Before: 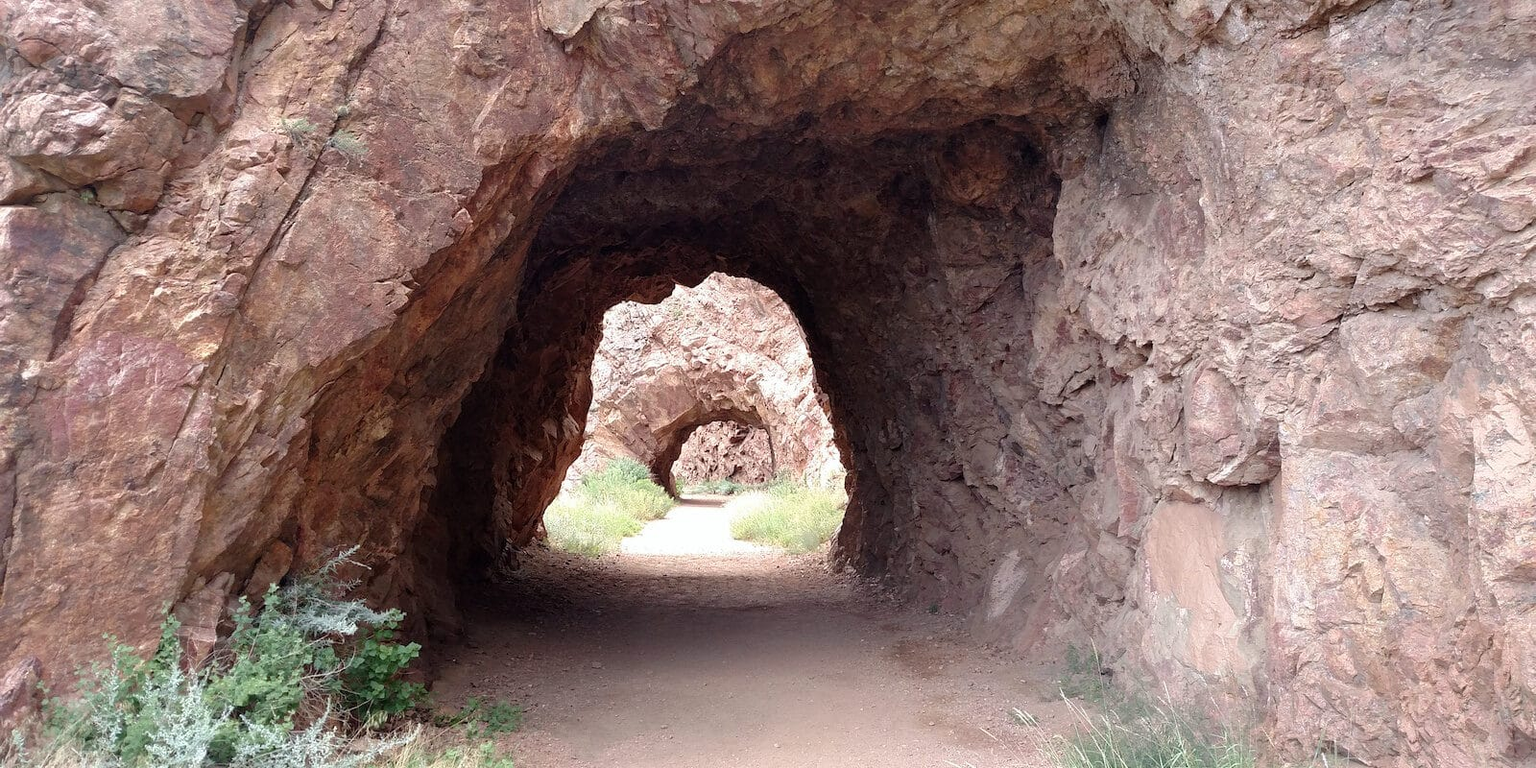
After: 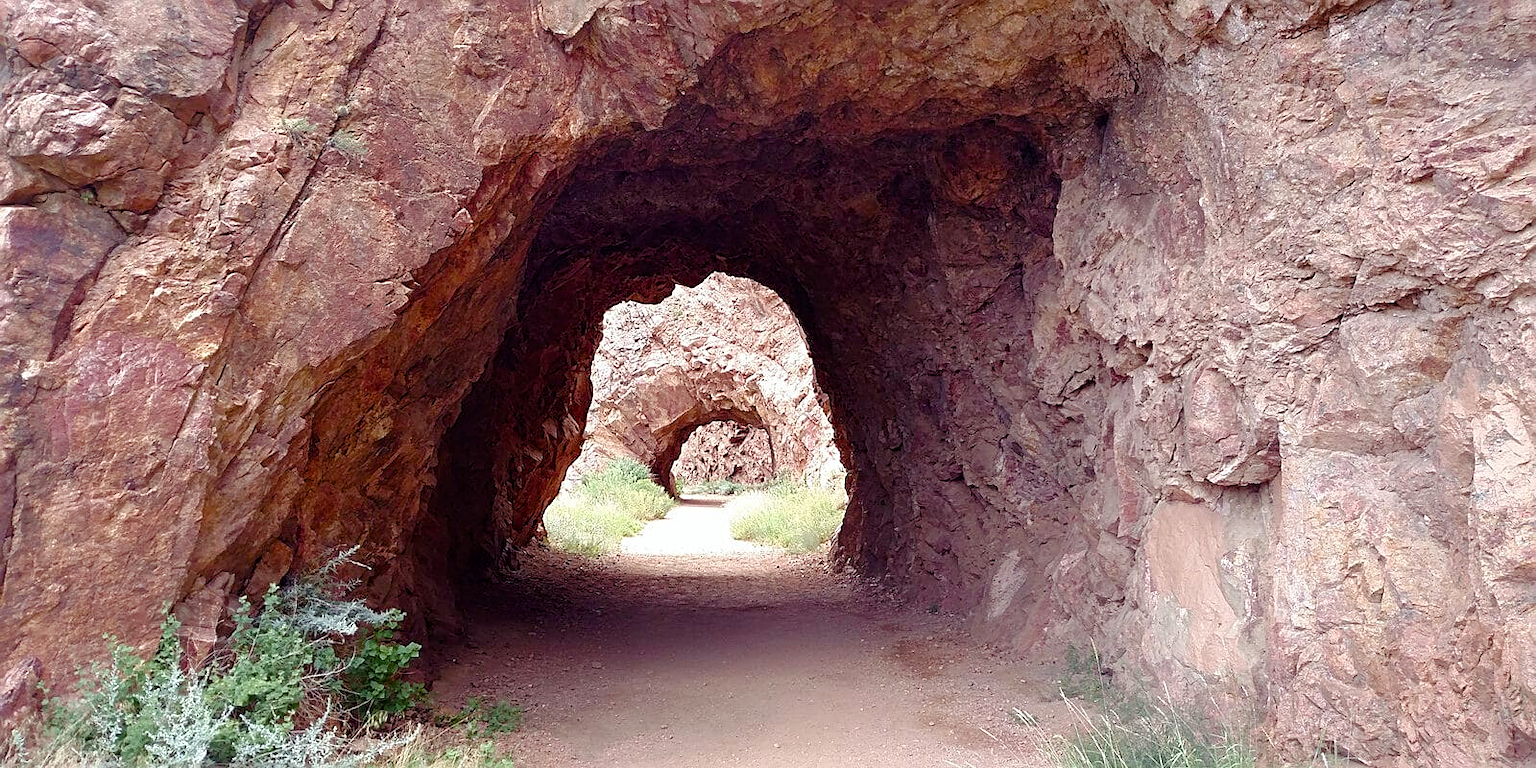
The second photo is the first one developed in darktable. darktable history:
sharpen: on, module defaults
color balance rgb: shadows lift › chroma 6.448%, shadows lift › hue 303.2°, power › luminance -3.713%, power › hue 144.43°, perceptual saturation grading › global saturation 20%, perceptual saturation grading › highlights -49.258%, perceptual saturation grading › shadows 24.195%, global vibrance 42.05%
